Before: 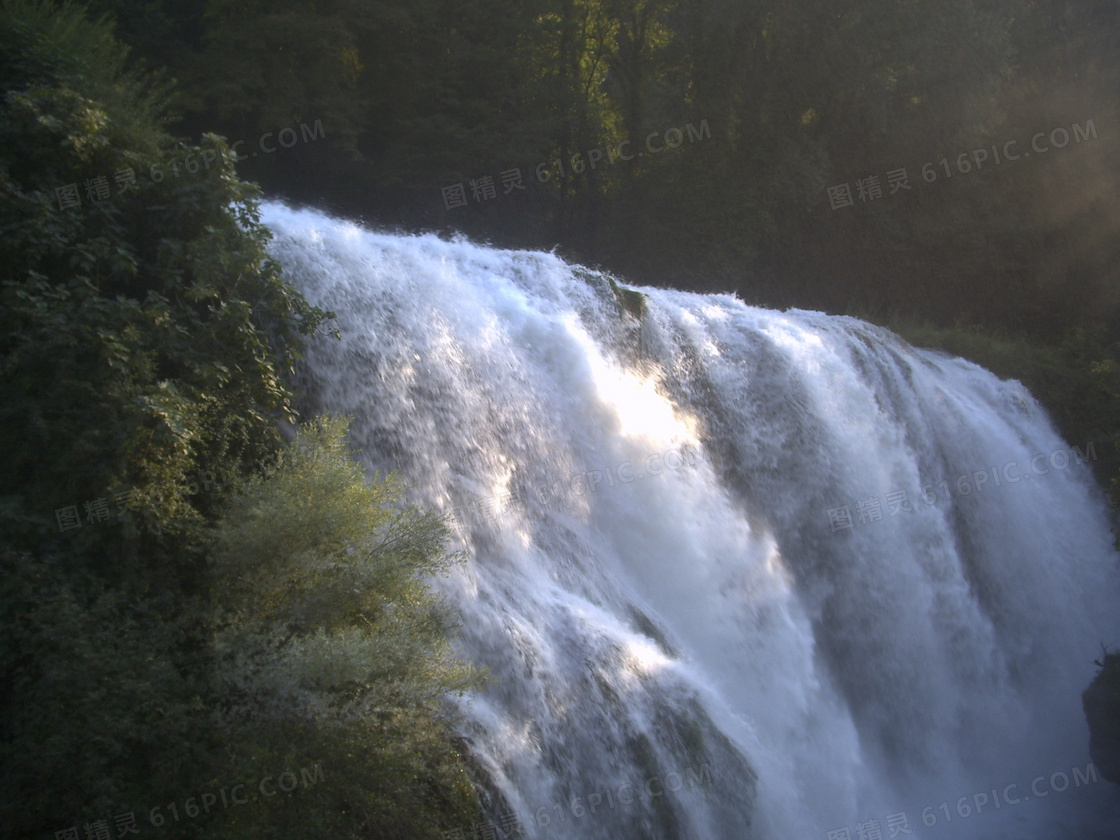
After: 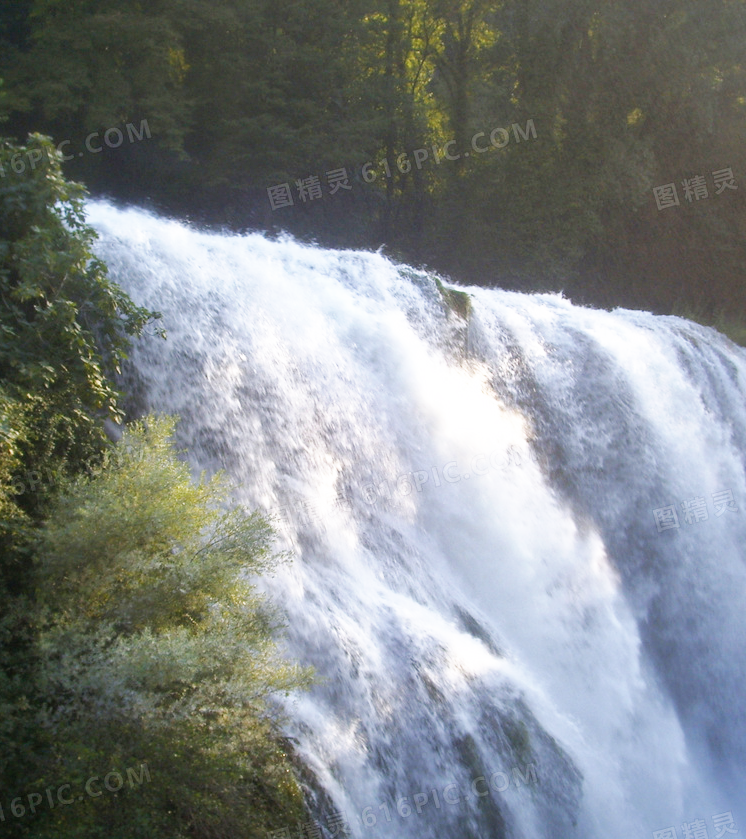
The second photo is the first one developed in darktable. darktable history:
crop and rotate: left 15.546%, right 17.787%
base curve: curves: ch0 [(0, 0) (0.007, 0.004) (0.027, 0.03) (0.046, 0.07) (0.207, 0.54) (0.442, 0.872) (0.673, 0.972) (1, 1)], preserve colors none
shadows and highlights: on, module defaults
